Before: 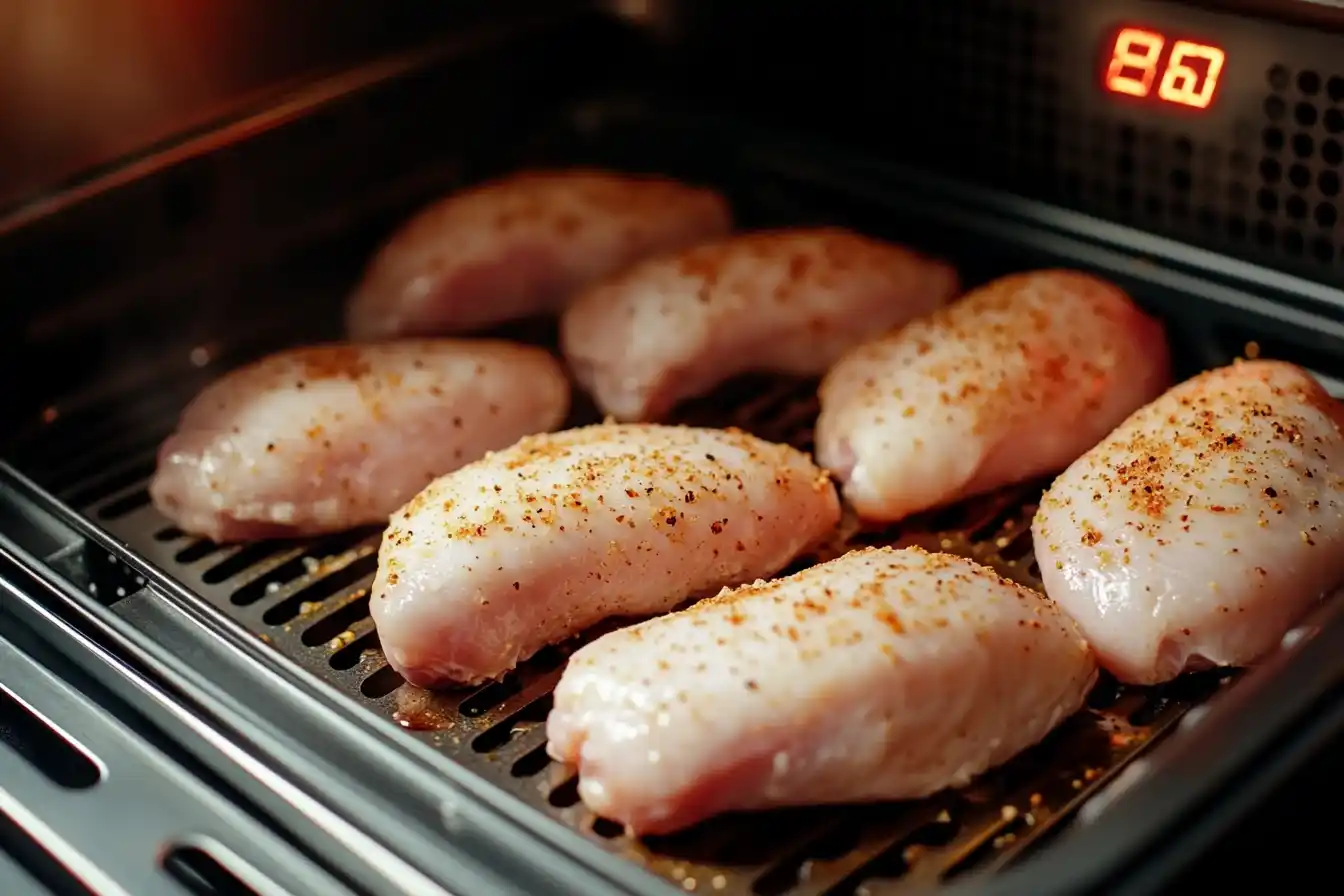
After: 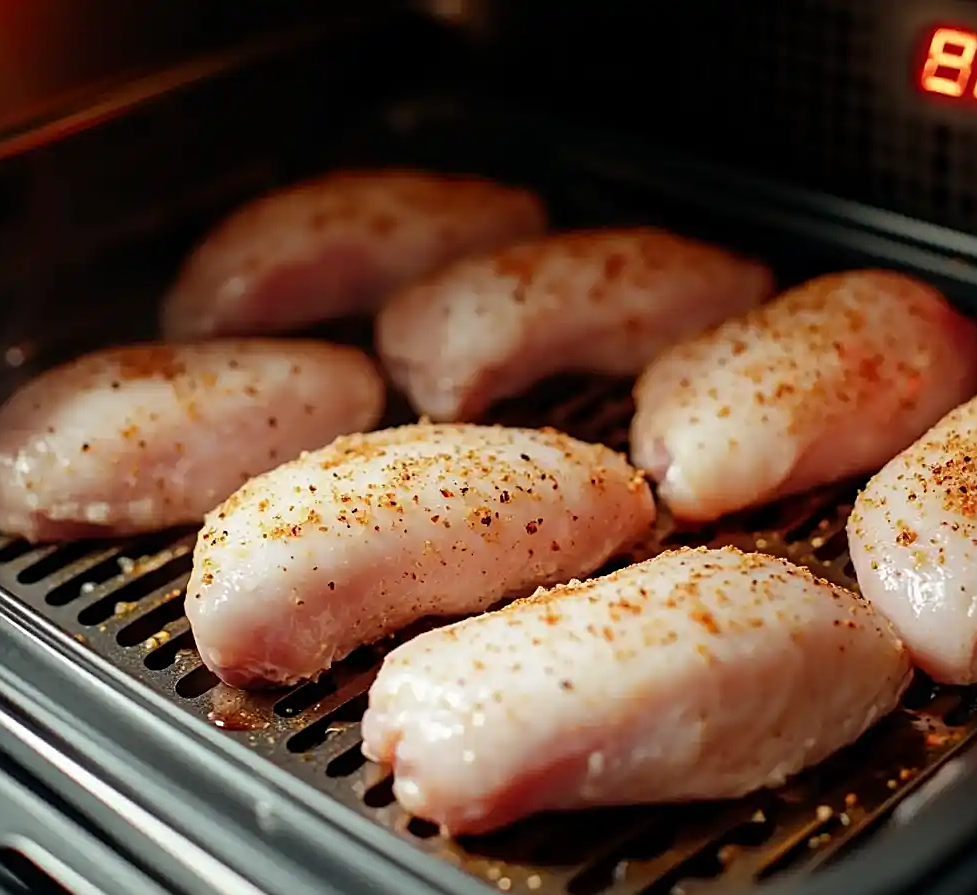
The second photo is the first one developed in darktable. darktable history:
crop: left 13.804%, right 13.463%
shadows and highlights: shadows -21.68, highlights 98.13, soften with gaussian
sharpen: on, module defaults
